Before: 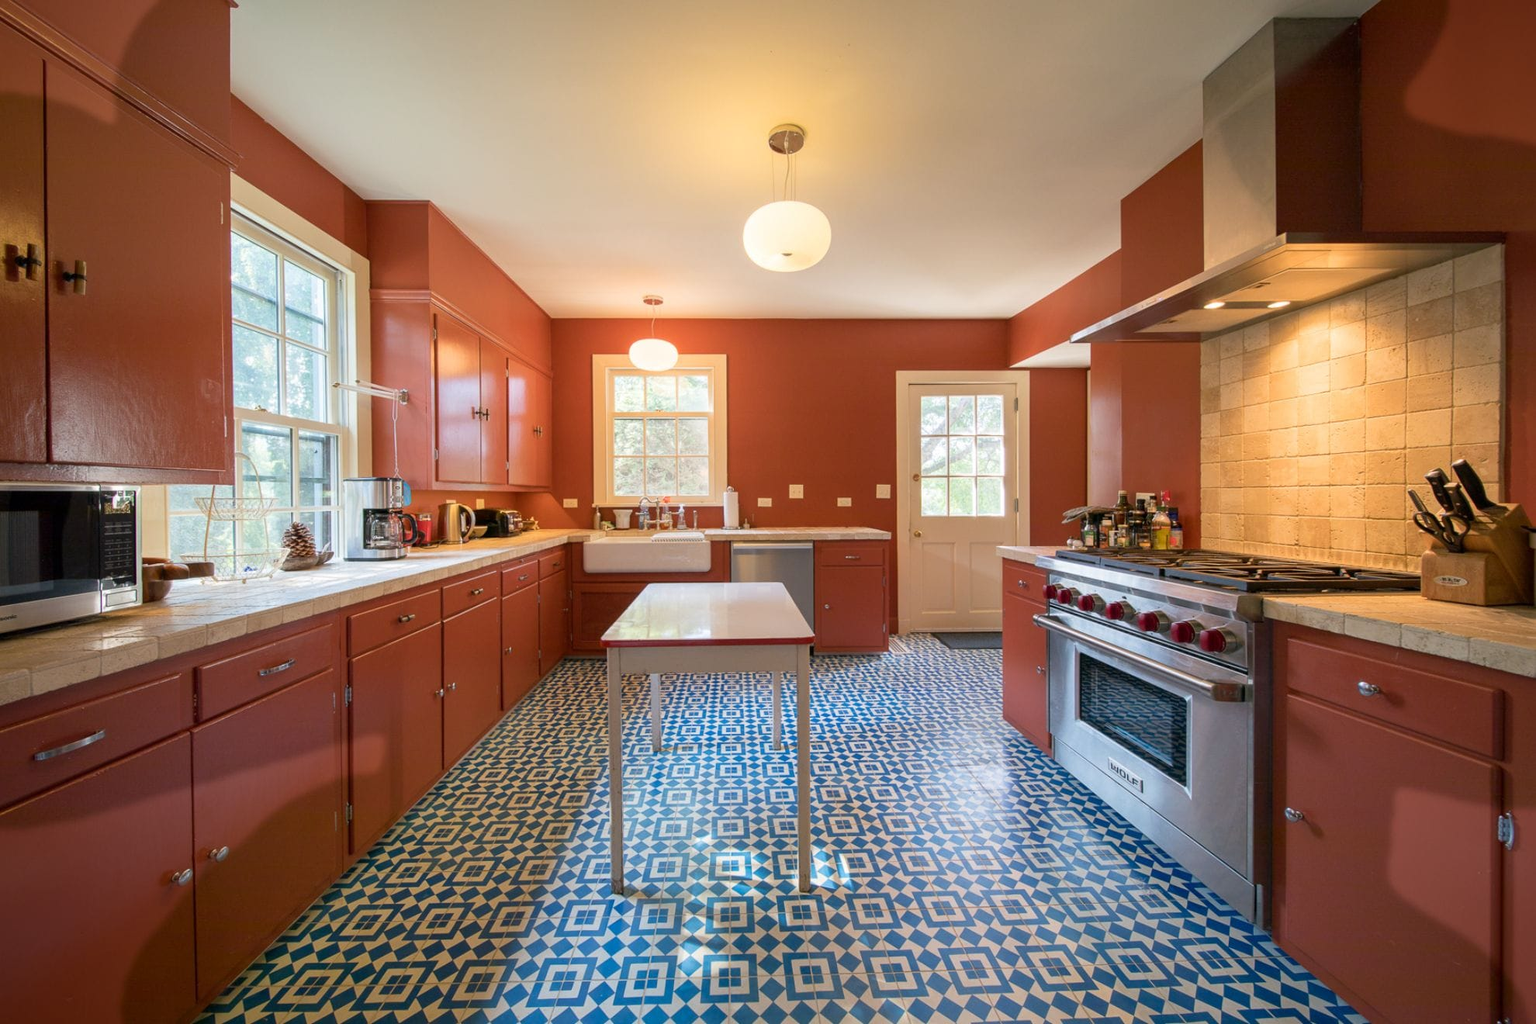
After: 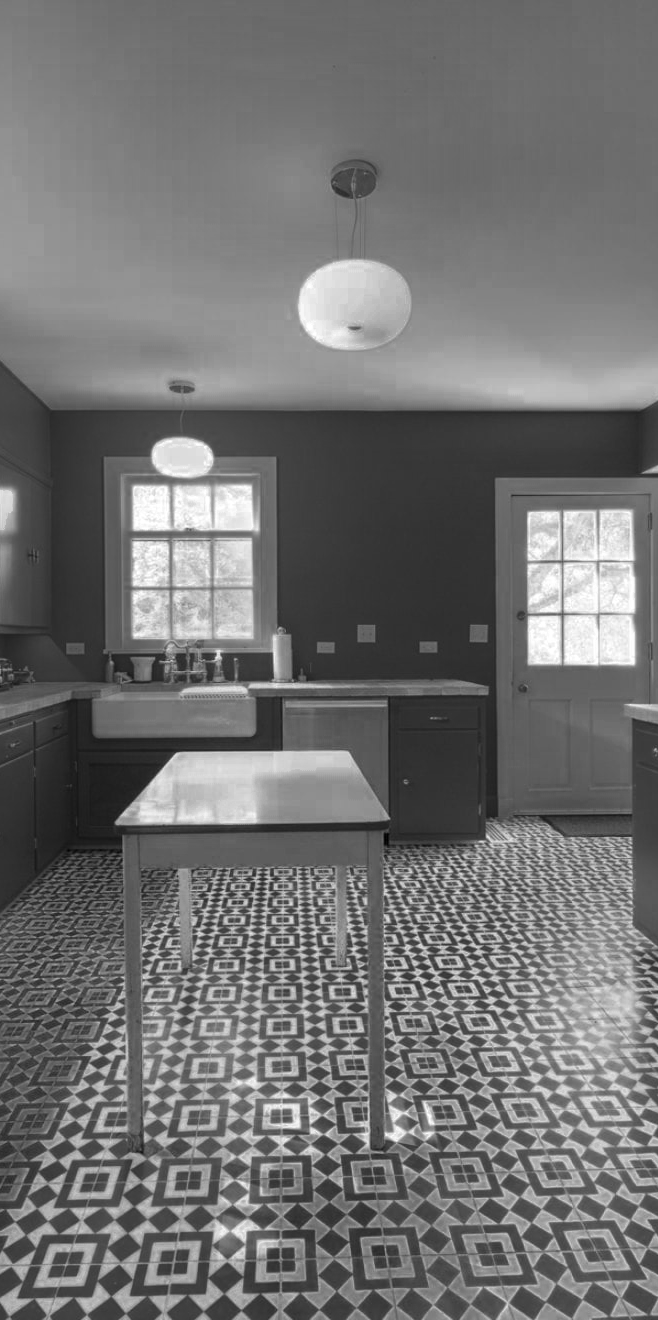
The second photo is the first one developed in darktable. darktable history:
crop: left 33.36%, right 33.36%
color zones: curves: ch0 [(0.002, 0.429) (0.121, 0.212) (0.198, 0.113) (0.276, 0.344) (0.331, 0.541) (0.41, 0.56) (0.482, 0.289) (0.619, 0.227) (0.721, 0.18) (0.821, 0.435) (0.928, 0.555) (1, 0.587)]; ch1 [(0, 0) (0.143, 0) (0.286, 0) (0.429, 0) (0.571, 0) (0.714, 0) (0.857, 0)]
